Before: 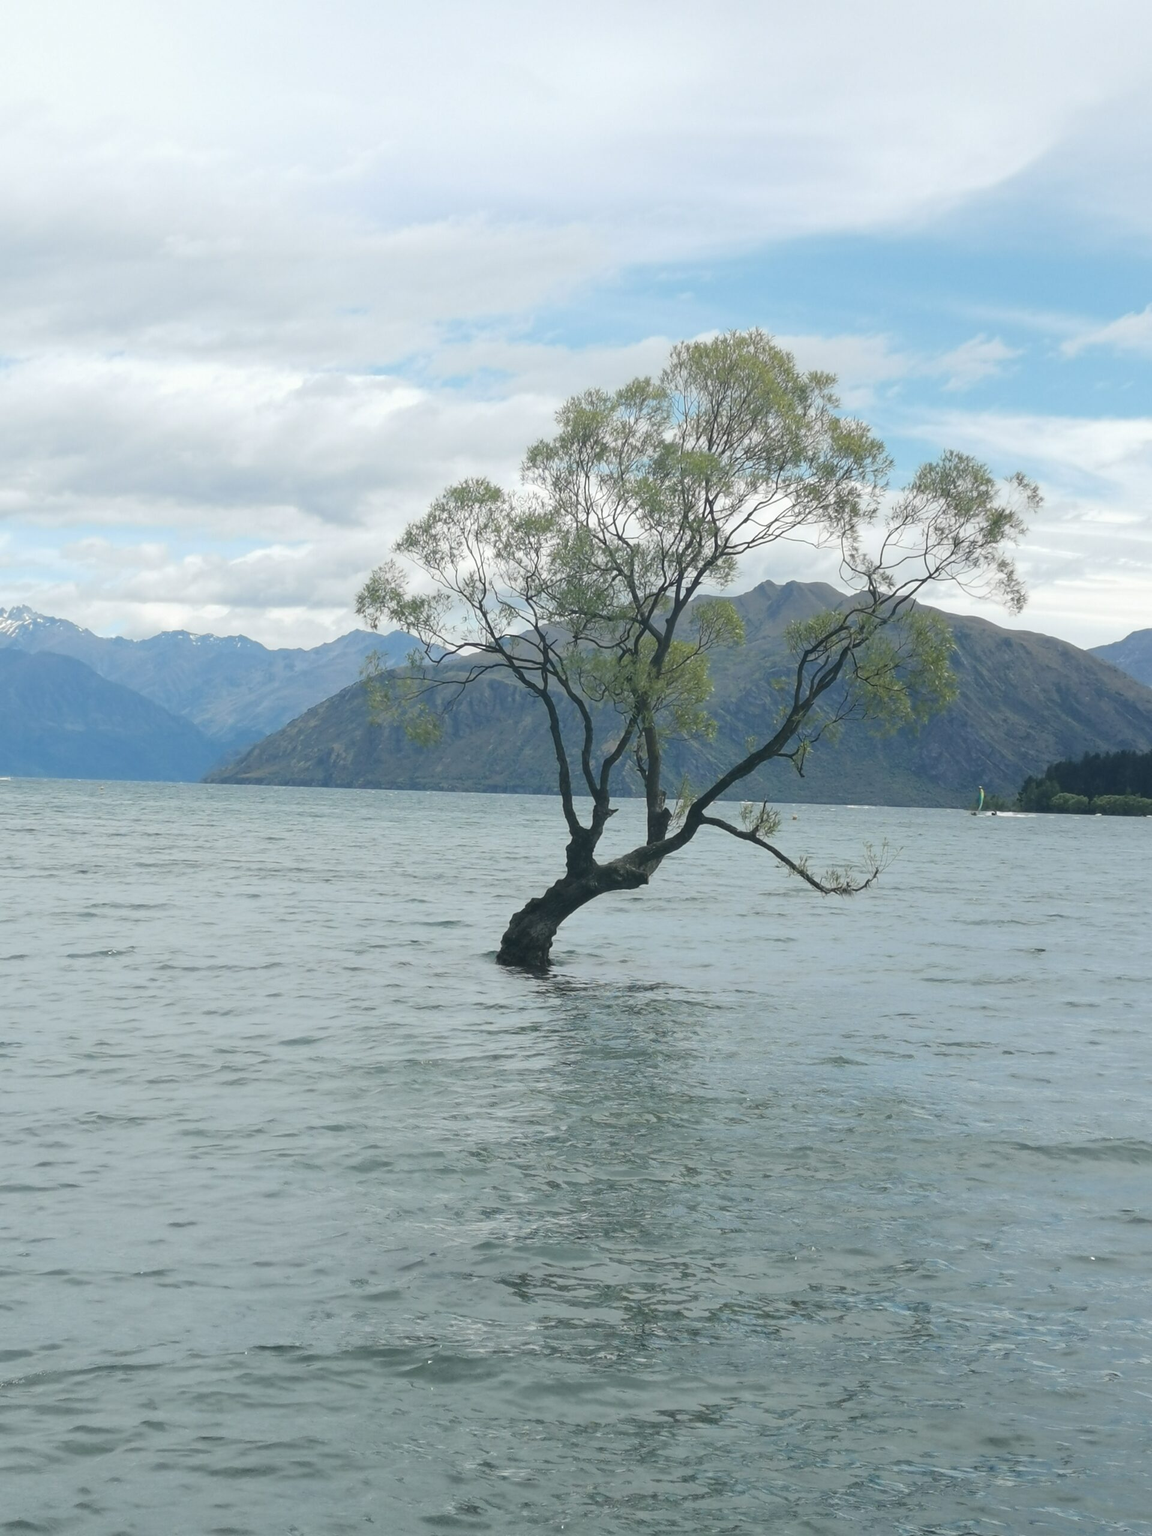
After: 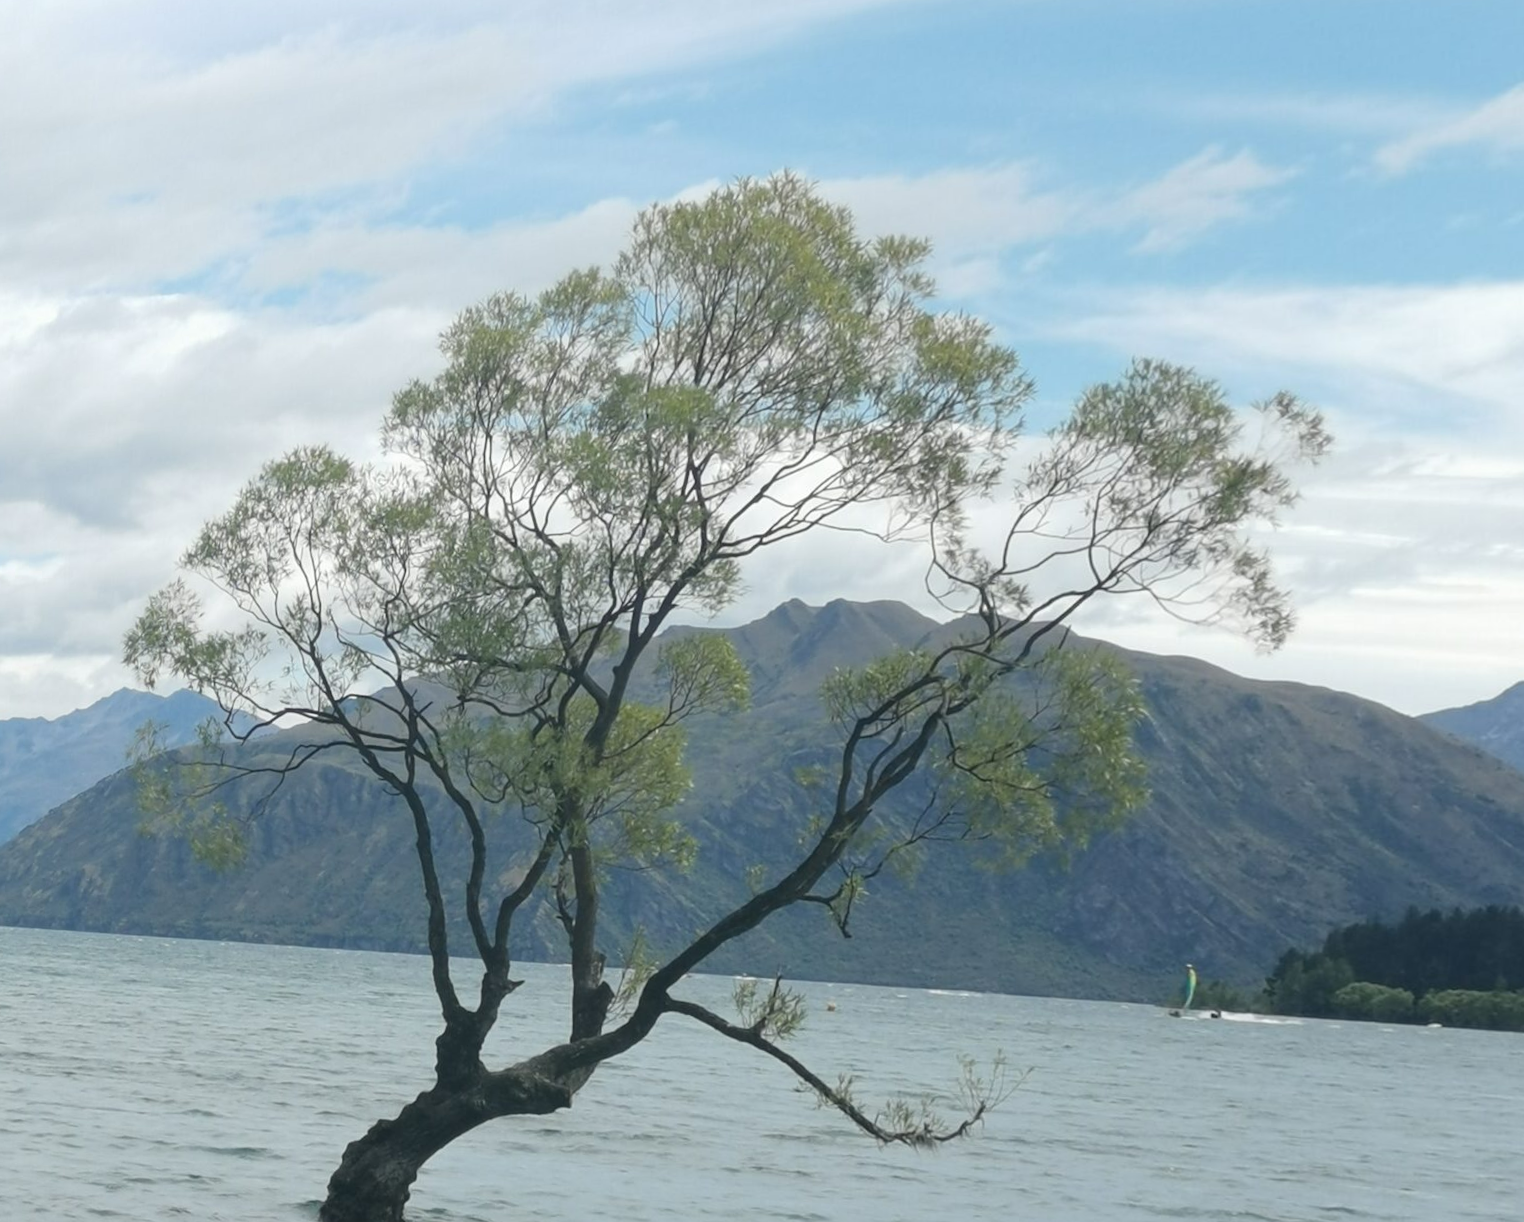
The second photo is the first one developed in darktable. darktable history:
crop: left 18.38%, top 11.092%, right 2.134%, bottom 33.217%
rotate and perspective: rotation 1.69°, lens shift (vertical) -0.023, lens shift (horizontal) -0.291, crop left 0.025, crop right 0.988, crop top 0.092, crop bottom 0.842
